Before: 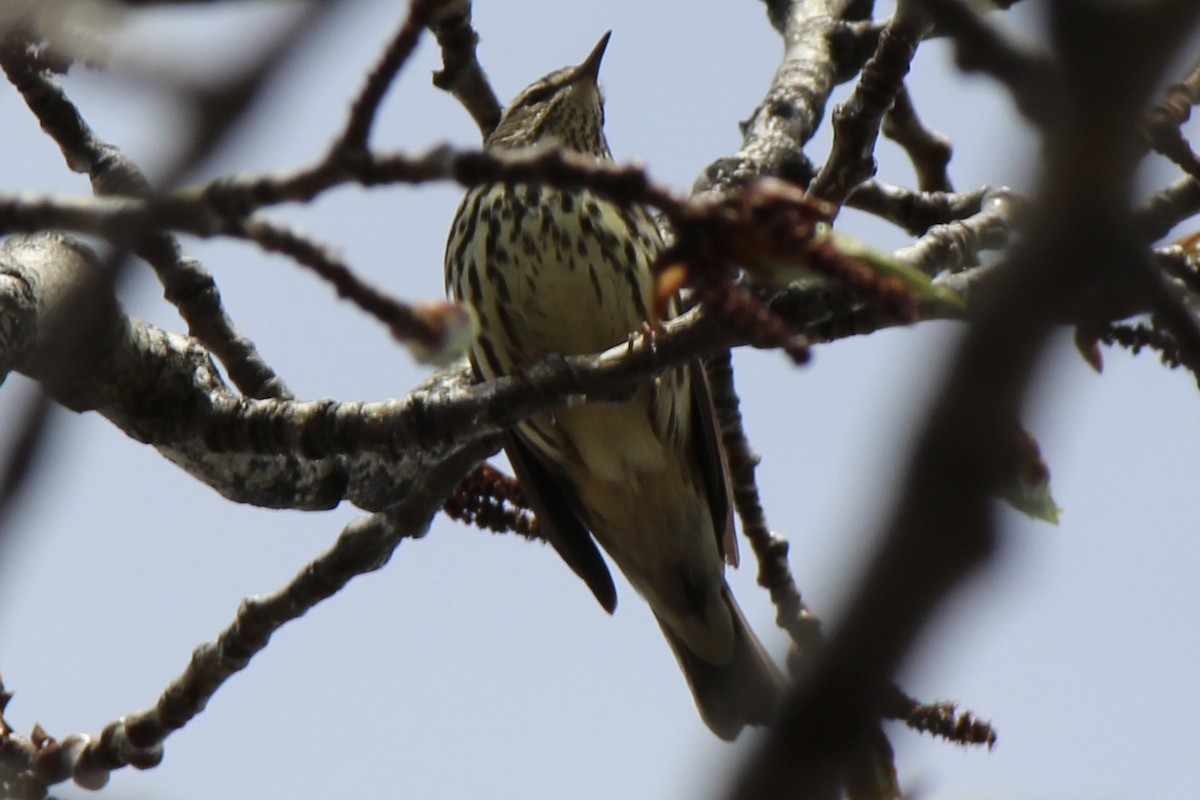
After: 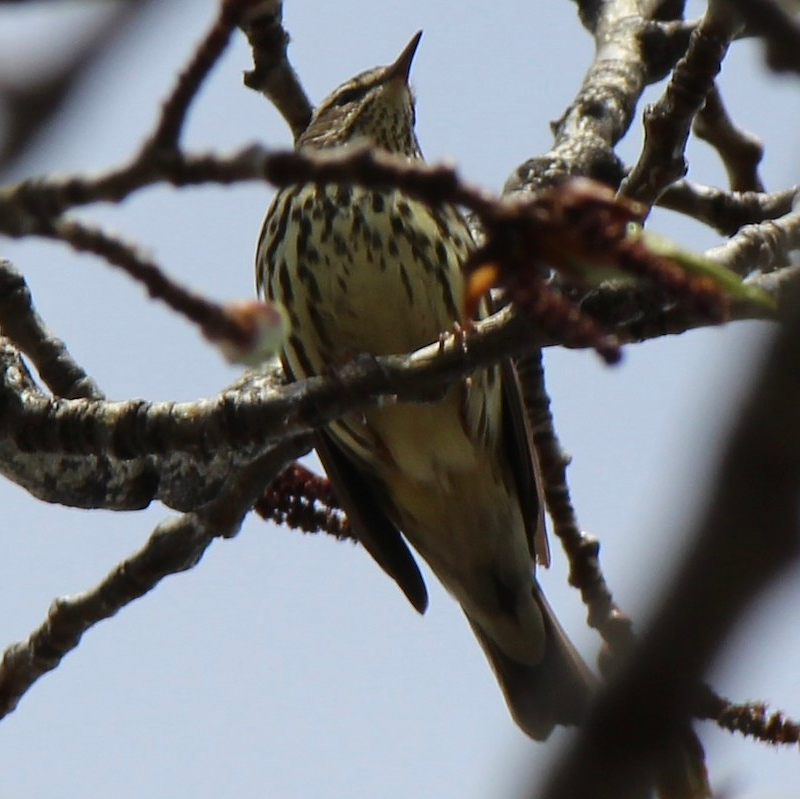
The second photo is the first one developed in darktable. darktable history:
crop and rotate: left 15.754%, right 17.579%
sharpen: radius 0.969, amount 0.604
